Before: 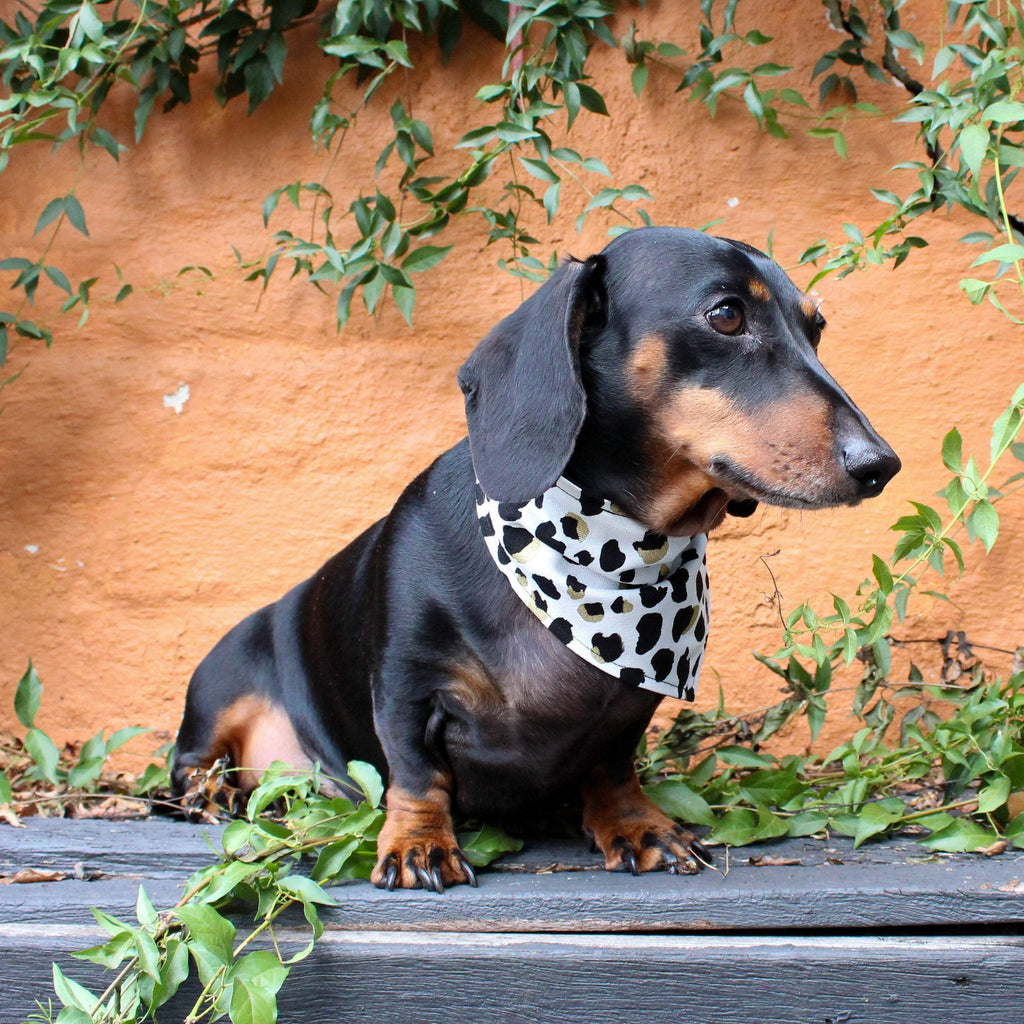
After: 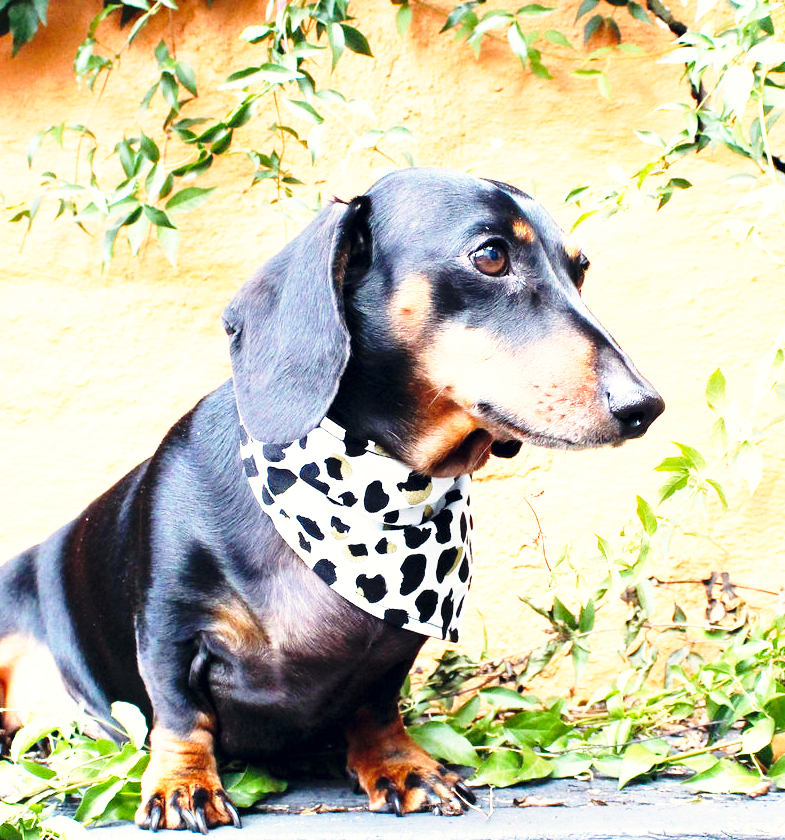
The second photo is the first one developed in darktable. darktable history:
exposure: exposure 0.785 EV, compensate highlight preservation false
base curve: curves: ch0 [(0, 0) (0.026, 0.03) (0.109, 0.232) (0.351, 0.748) (0.669, 0.968) (1, 1)], preserve colors none
color correction: highlights a* 0.207, highlights b* 2.7, shadows a* -0.874, shadows b* -4.78
crop: left 23.095%, top 5.827%, bottom 11.854%
